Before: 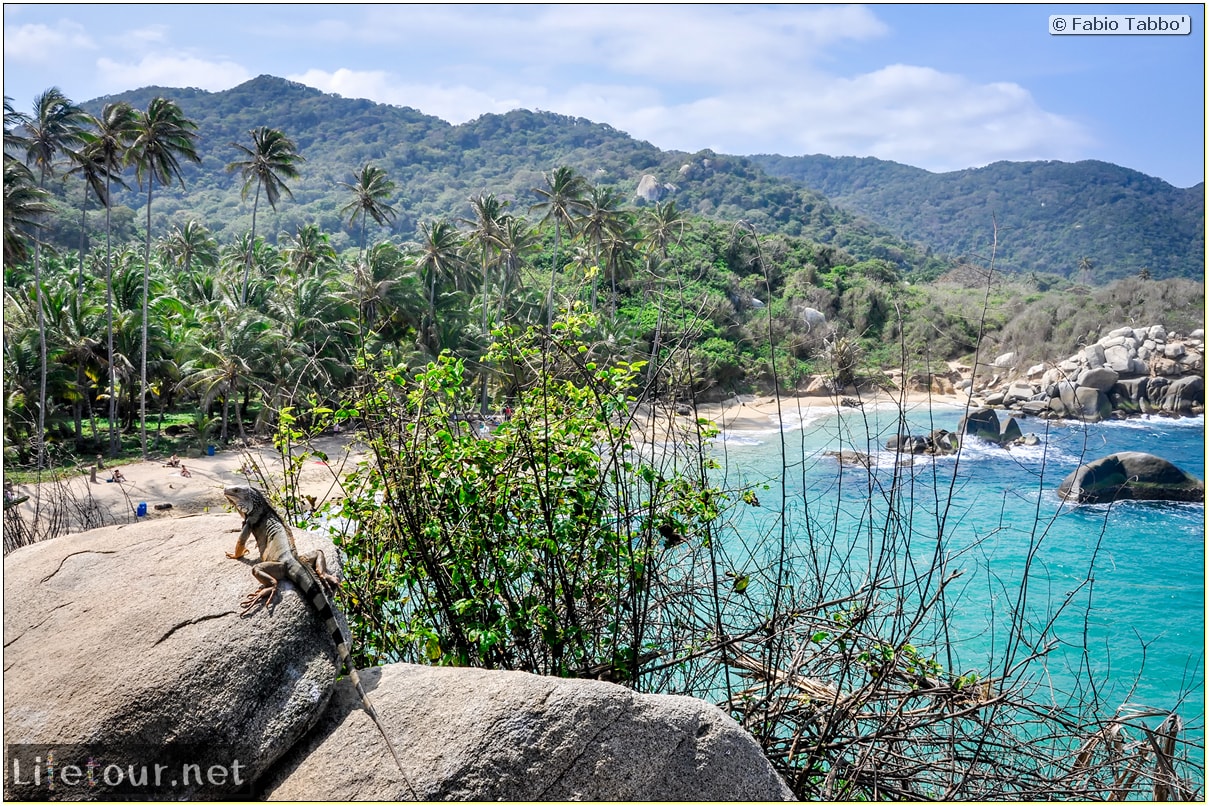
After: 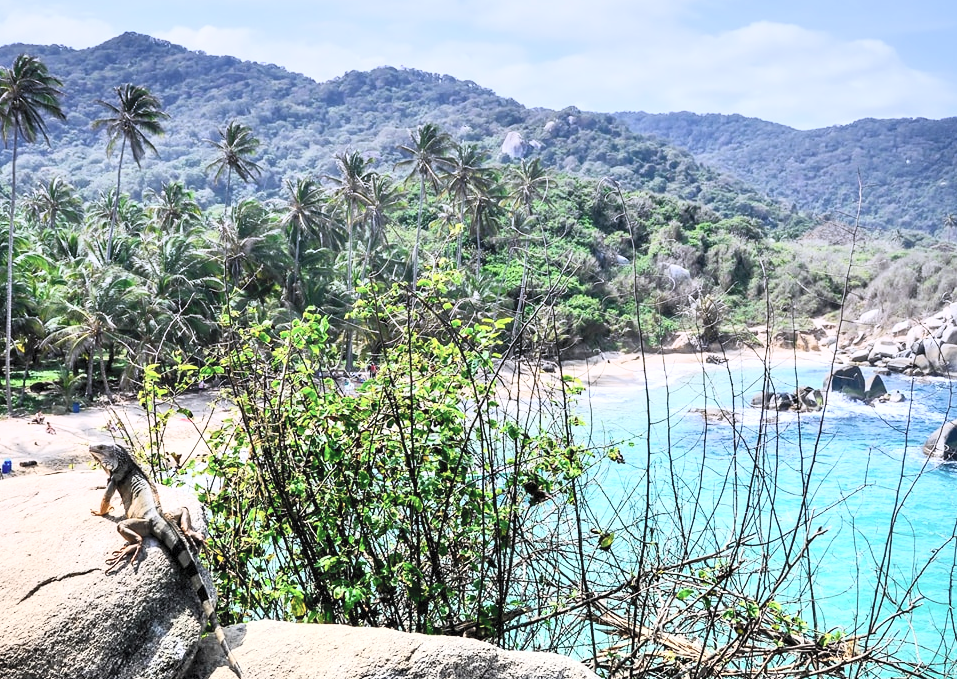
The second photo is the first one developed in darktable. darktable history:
shadows and highlights: shadows -10, white point adjustment 1.5, highlights 10
graduated density: hue 238.83°, saturation 50%
crop: left 11.225%, top 5.381%, right 9.565%, bottom 10.314%
contrast brightness saturation: contrast 0.39, brightness 0.53
